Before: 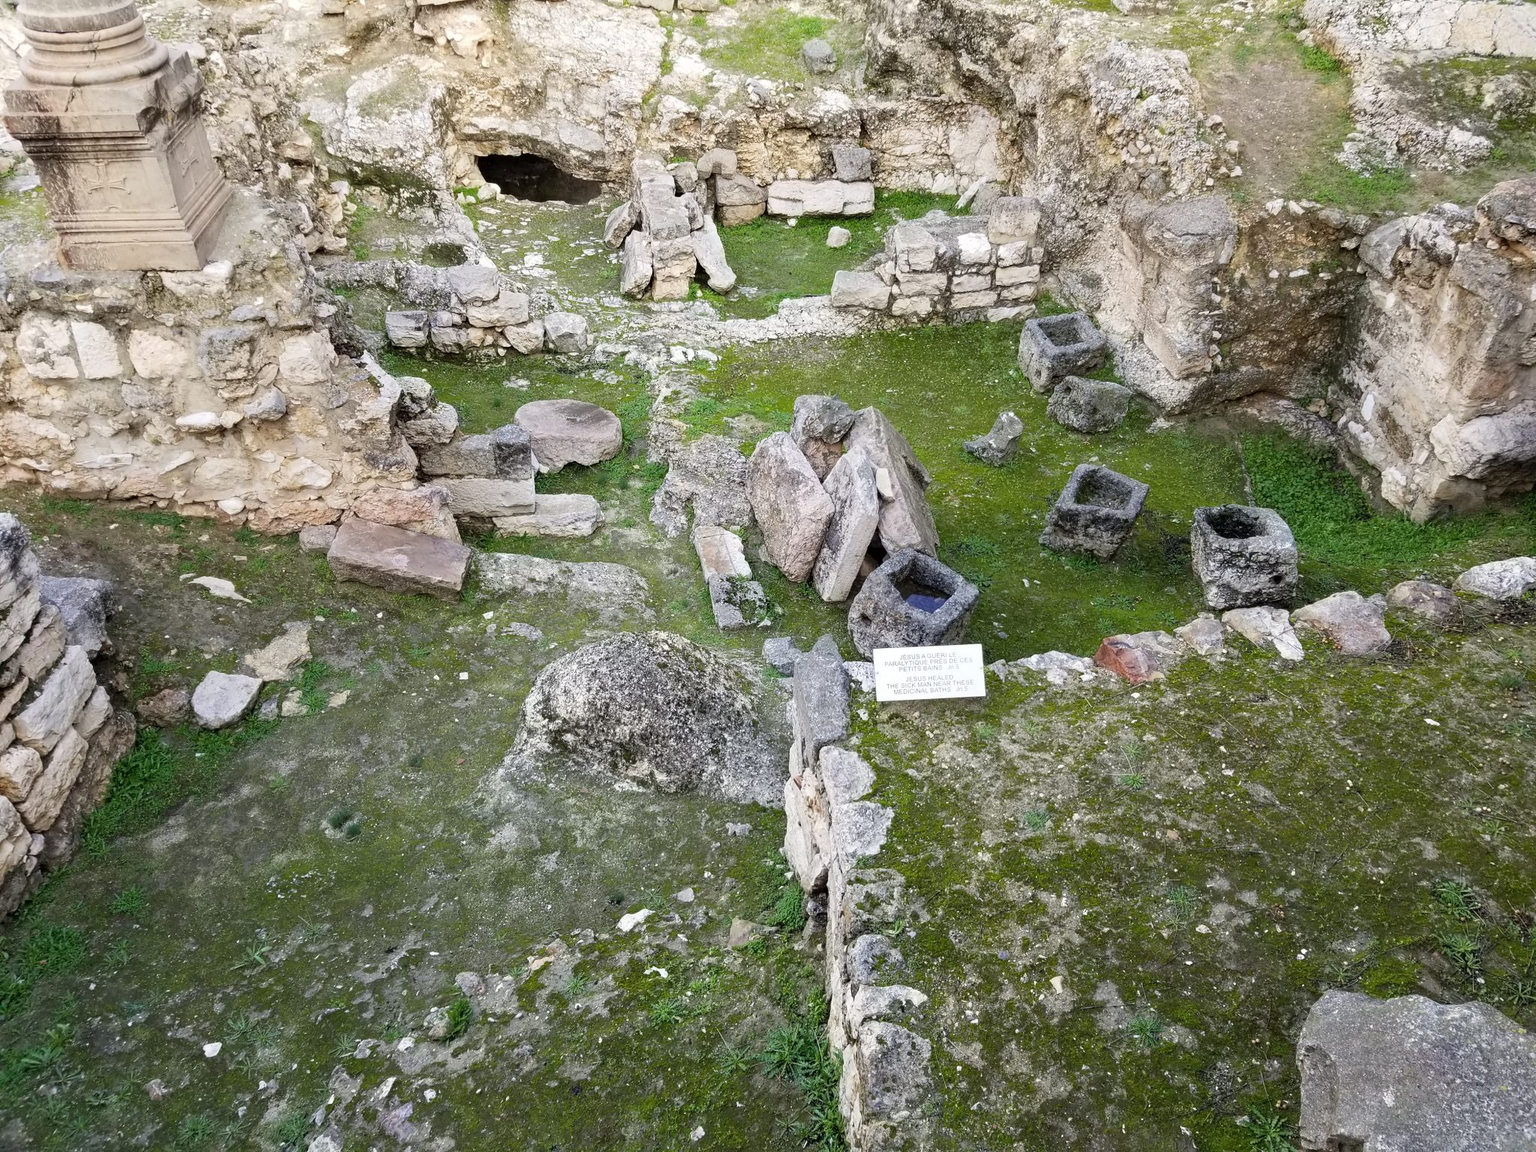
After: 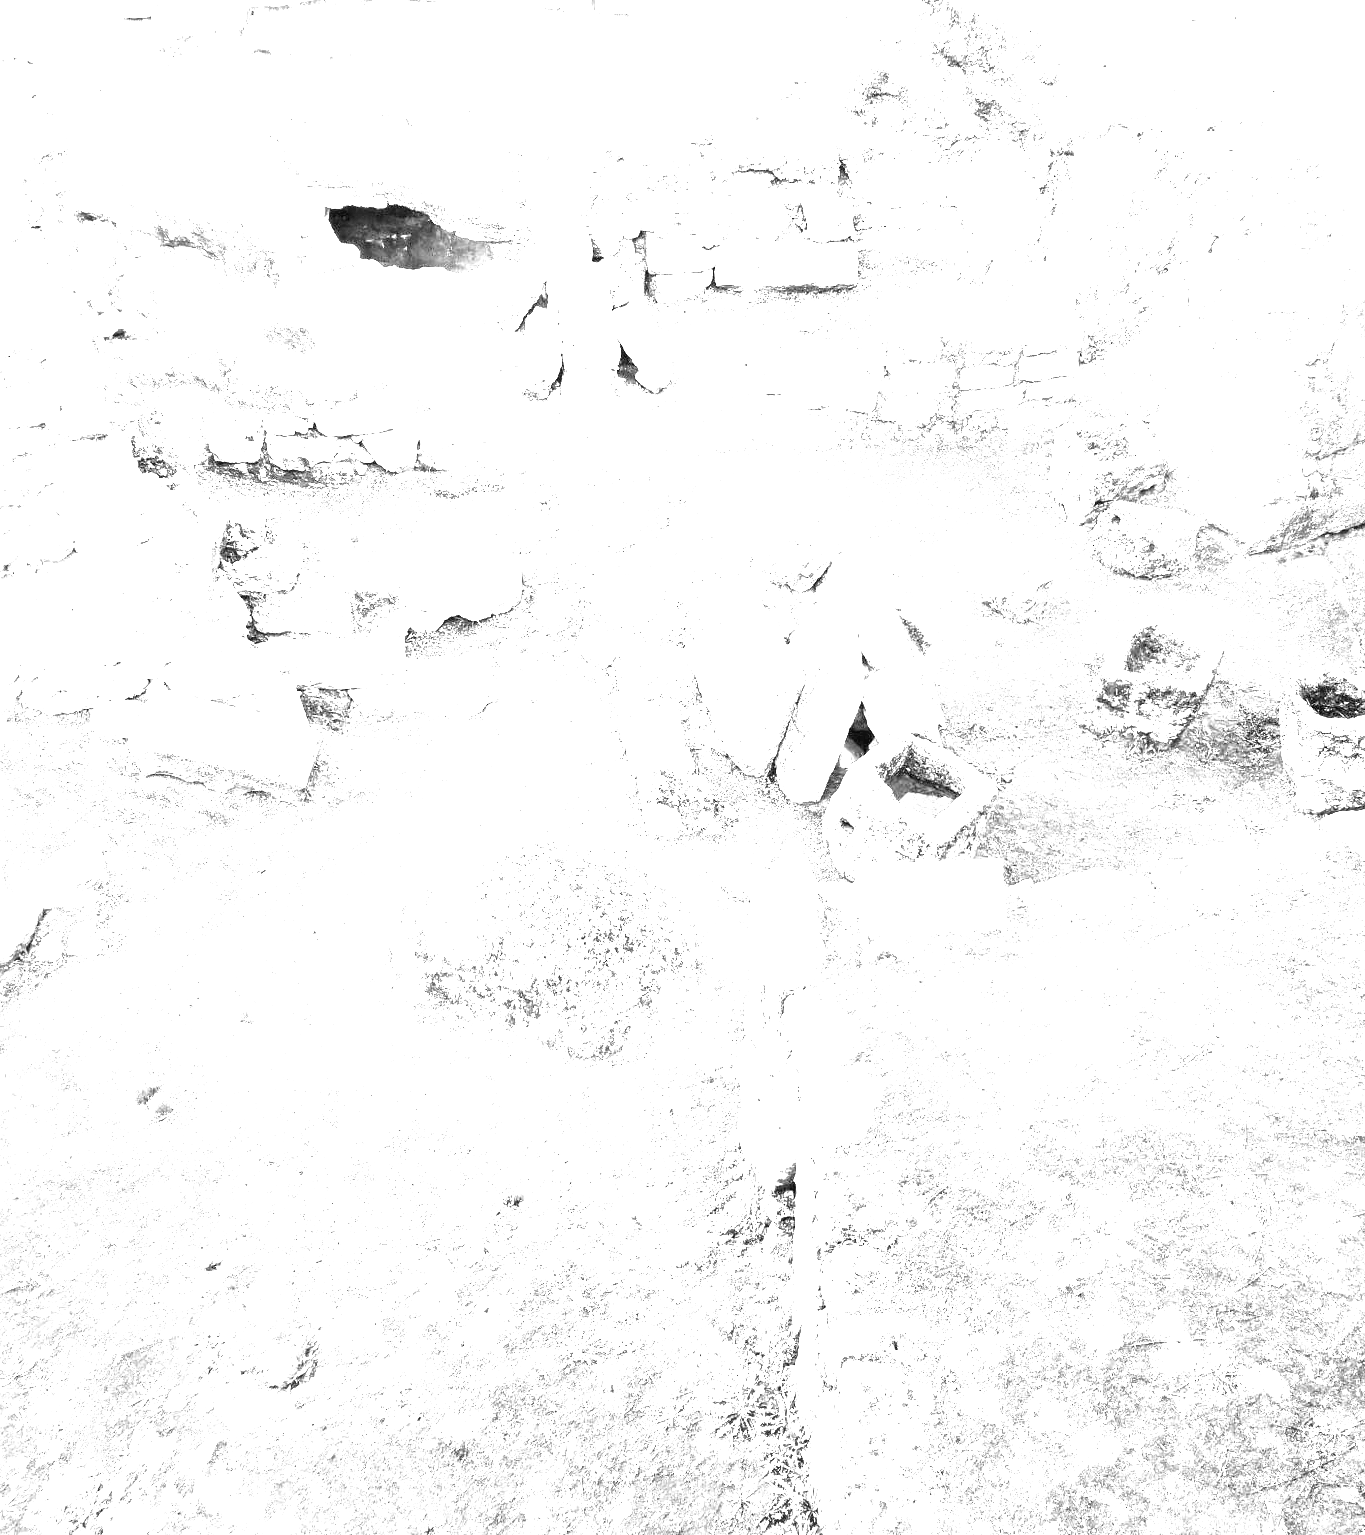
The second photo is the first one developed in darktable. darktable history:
local contrast: mode bilateral grid, contrast 20, coarseness 50, detail 150%, midtone range 0.2
exposure: black level correction 0, exposure 4 EV, compensate exposure bias true, compensate highlight preservation false
monochrome: on, module defaults
crop and rotate: left 15.055%, right 18.278%
contrast brightness saturation: contrast 0.16, saturation 0.32
